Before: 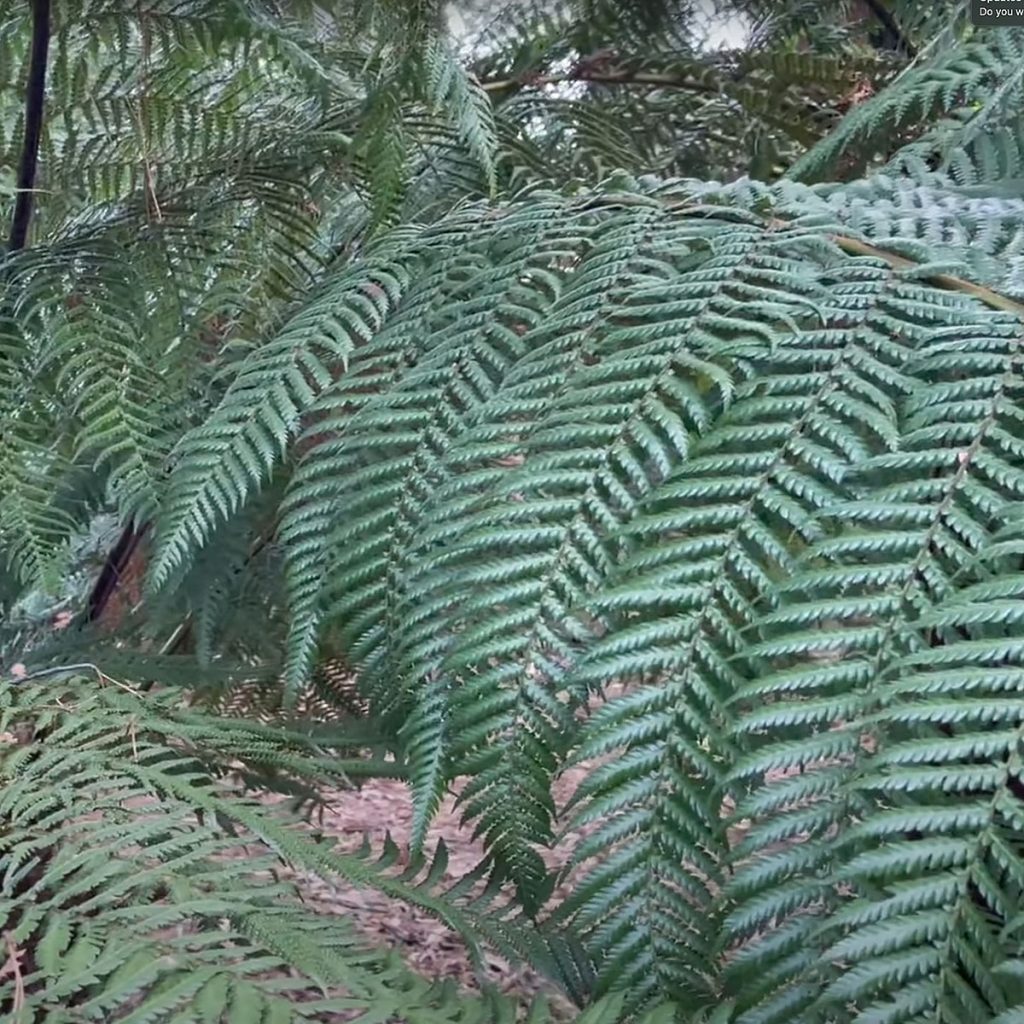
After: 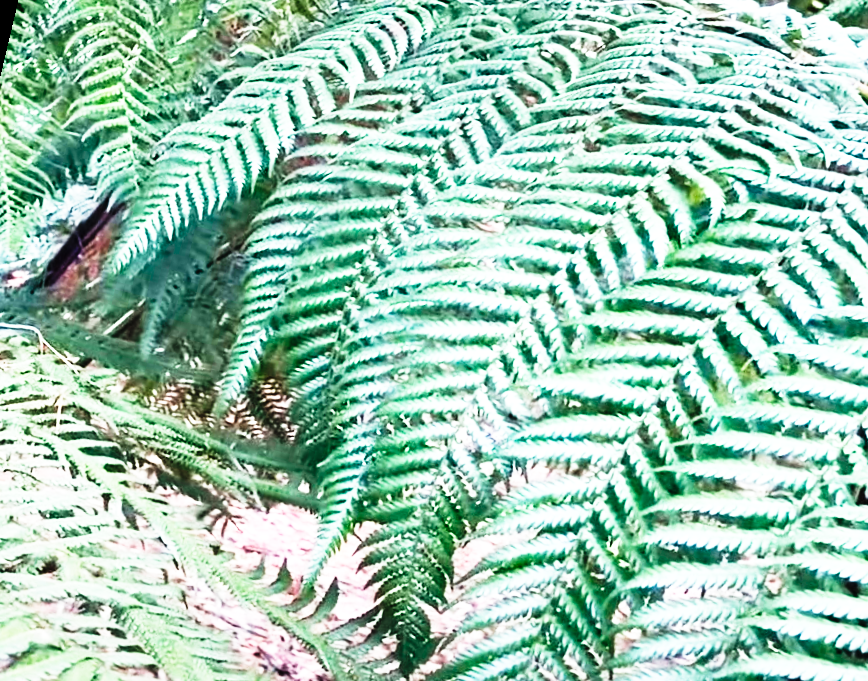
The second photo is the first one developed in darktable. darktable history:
crop: left 11.123%, top 27.61%, right 18.3%, bottom 17.034%
exposure: exposure 1.15 EV, compensate highlight preservation false
rotate and perspective: rotation 13.27°, automatic cropping off
tone curve: curves: ch0 [(0, 0) (0.003, 0.002) (0.011, 0.005) (0.025, 0.011) (0.044, 0.017) (0.069, 0.021) (0.1, 0.027) (0.136, 0.035) (0.177, 0.05) (0.224, 0.076) (0.277, 0.126) (0.335, 0.212) (0.399, 0.333) (0.468, 0.473) (0.543, 0.627) (0.623, 0.784) (0.709, 0.9) (0.801, 0.963) (0.898, 0.988) (1, 1)], preserve colors none
